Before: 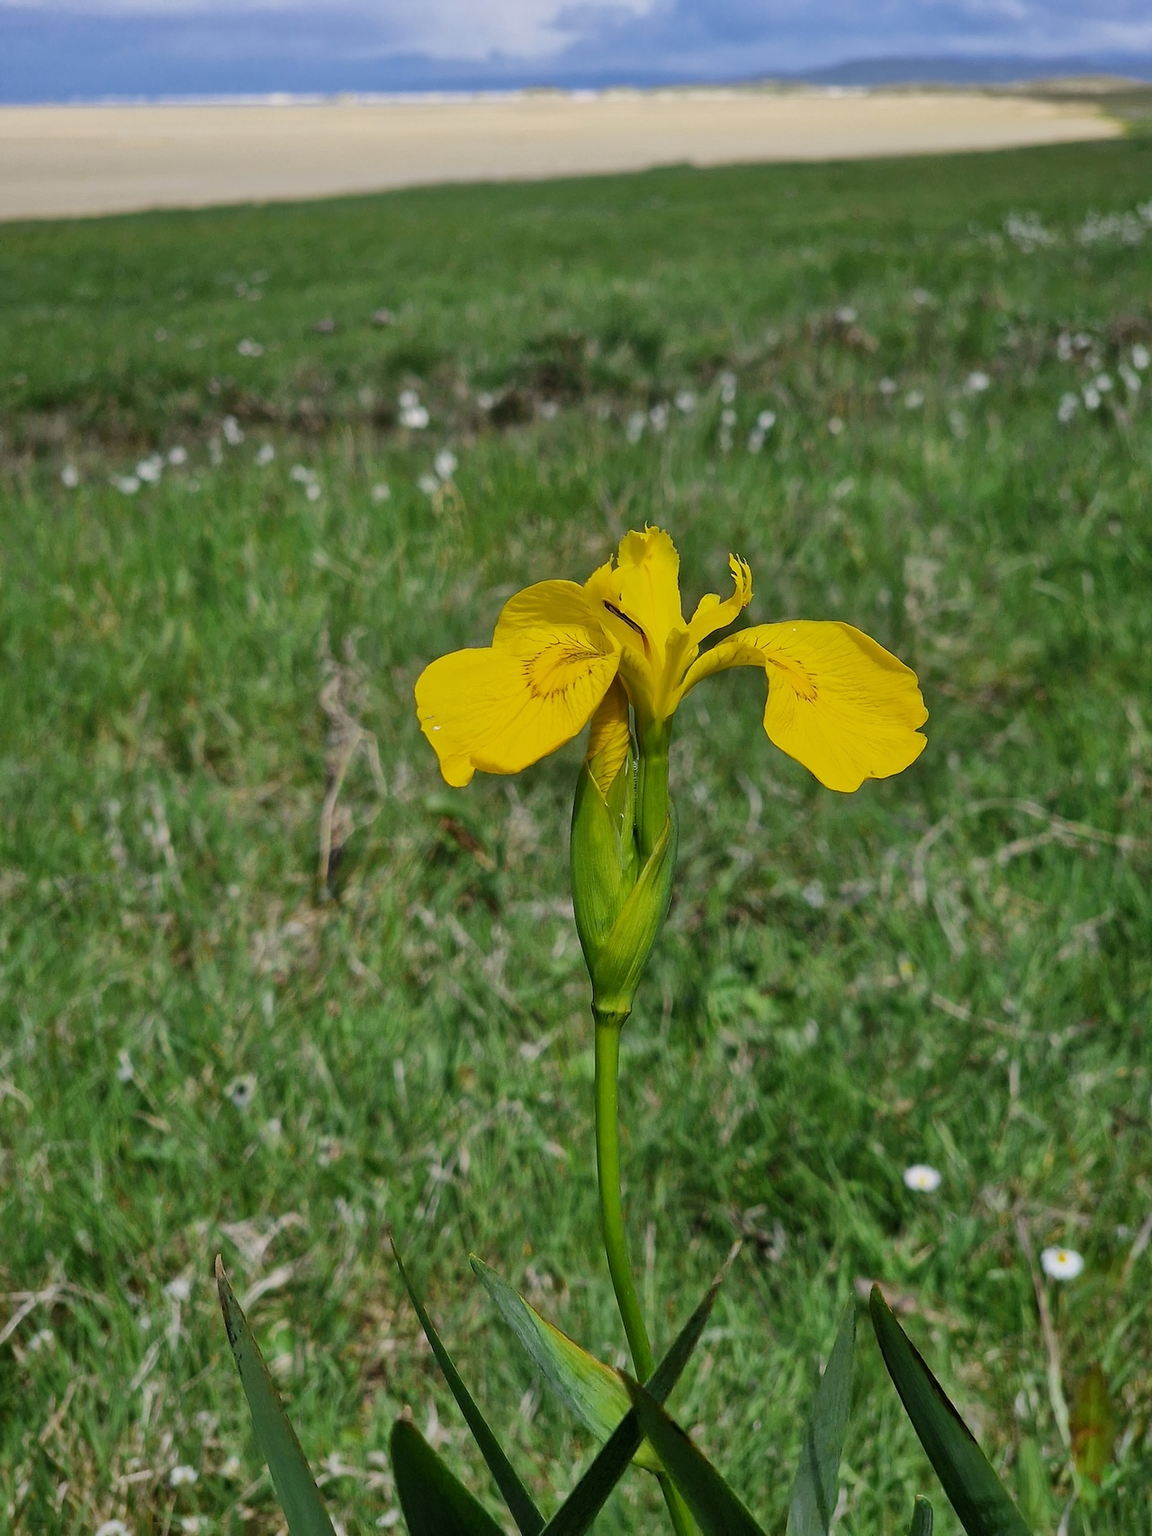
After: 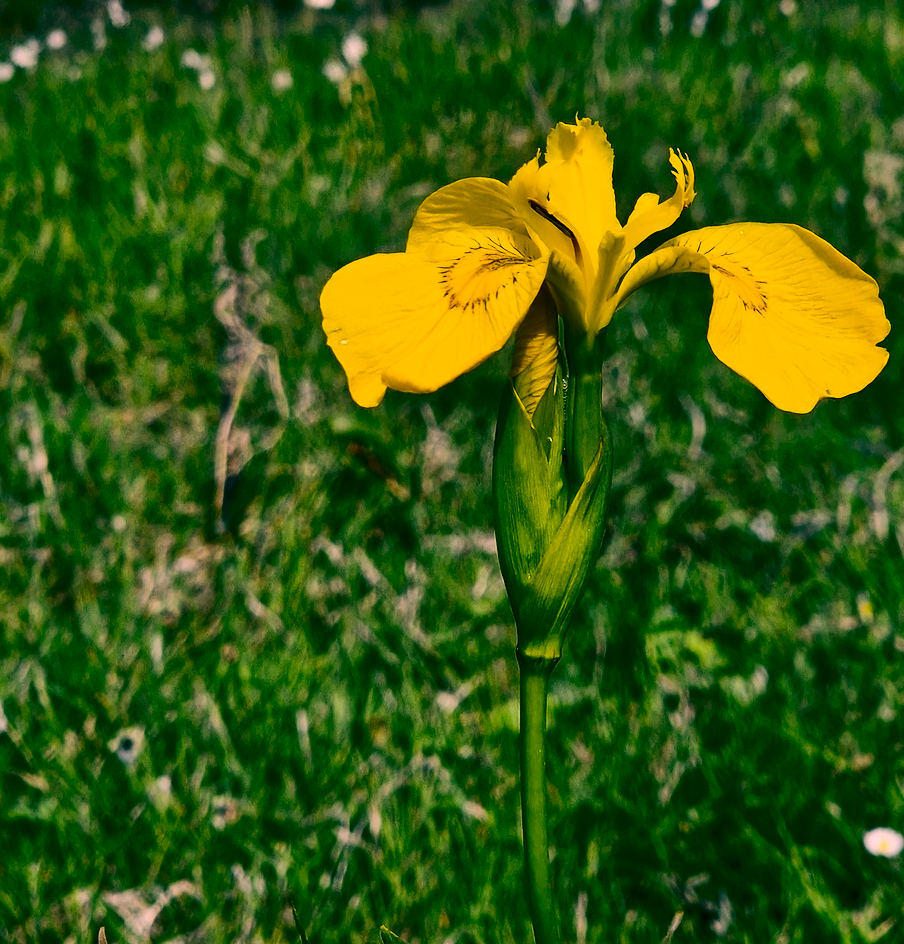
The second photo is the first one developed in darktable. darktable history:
color balance rgb: shadows lift › luminance -29.057%, shadows lift › chroma 10.232%, shadows lift › hue 230.39°, highlights gain › chroma 4.552%, highlights gain › hue 31.33°, perceptual saturation grading › global saturation 25.552%
crop: left 11.086%, top 27.377%, right 18.281%, bottom 17.263%
contrast brightness saturation: contrast 0.338, brightness -0.079, saturation 0.171
